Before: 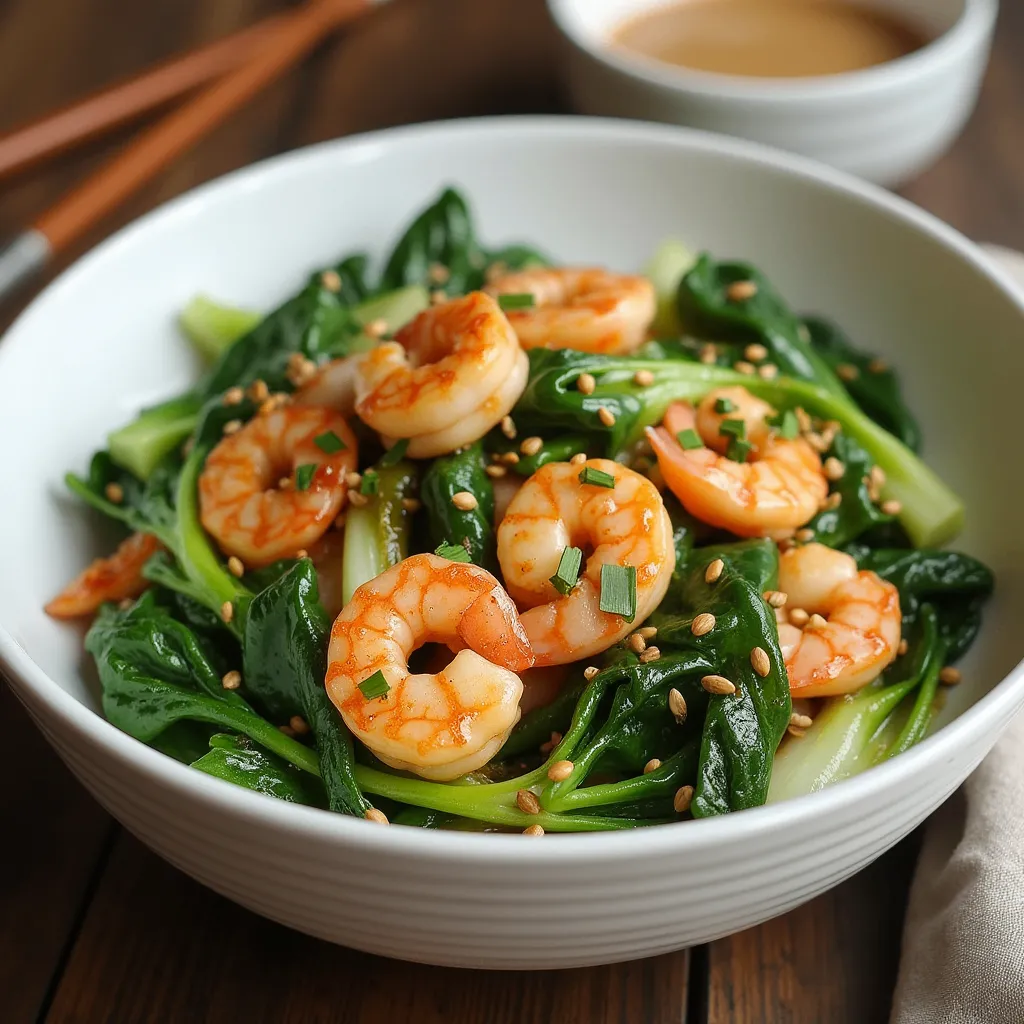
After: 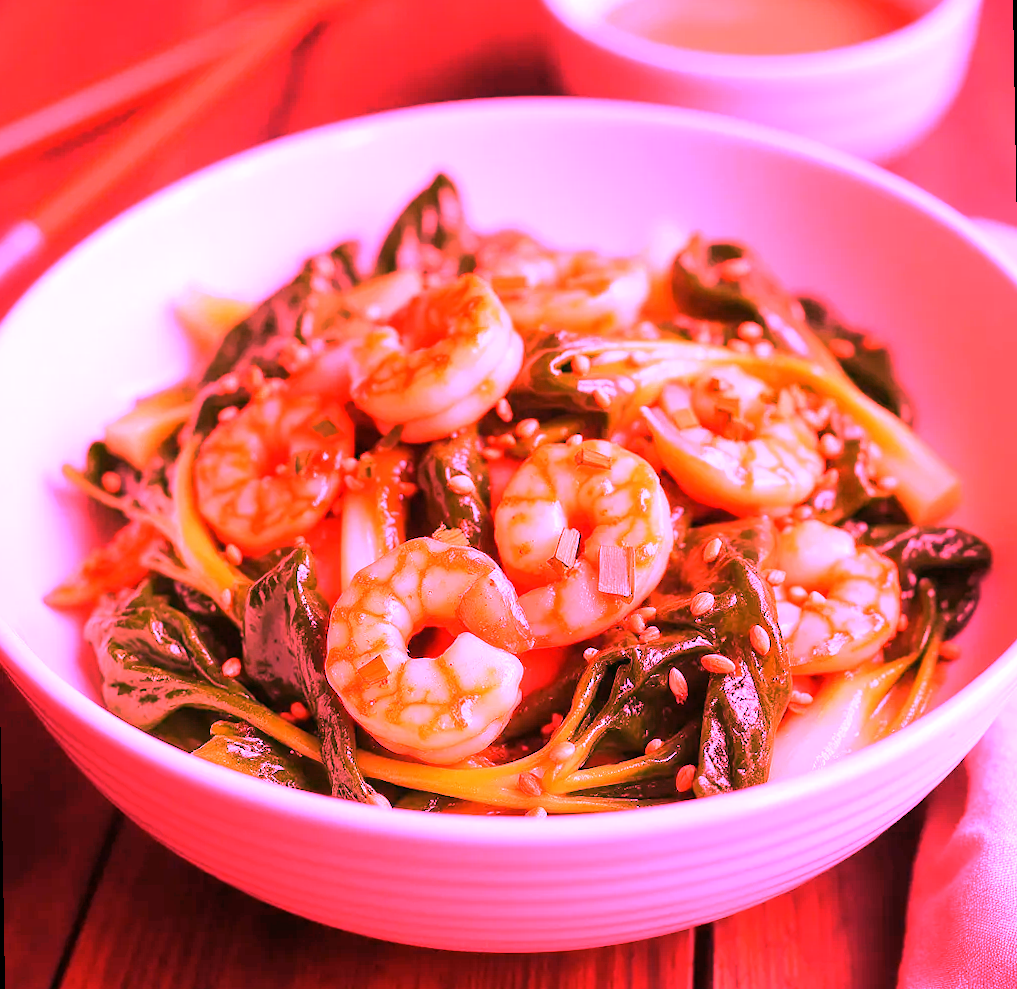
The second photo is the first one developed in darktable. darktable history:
white balance: red 4.26, blue 1.802
rotate and perspective: rotation -1°, crop left 0.011, crop right 0.989, crop top 0.025, crop bottom 0.975
